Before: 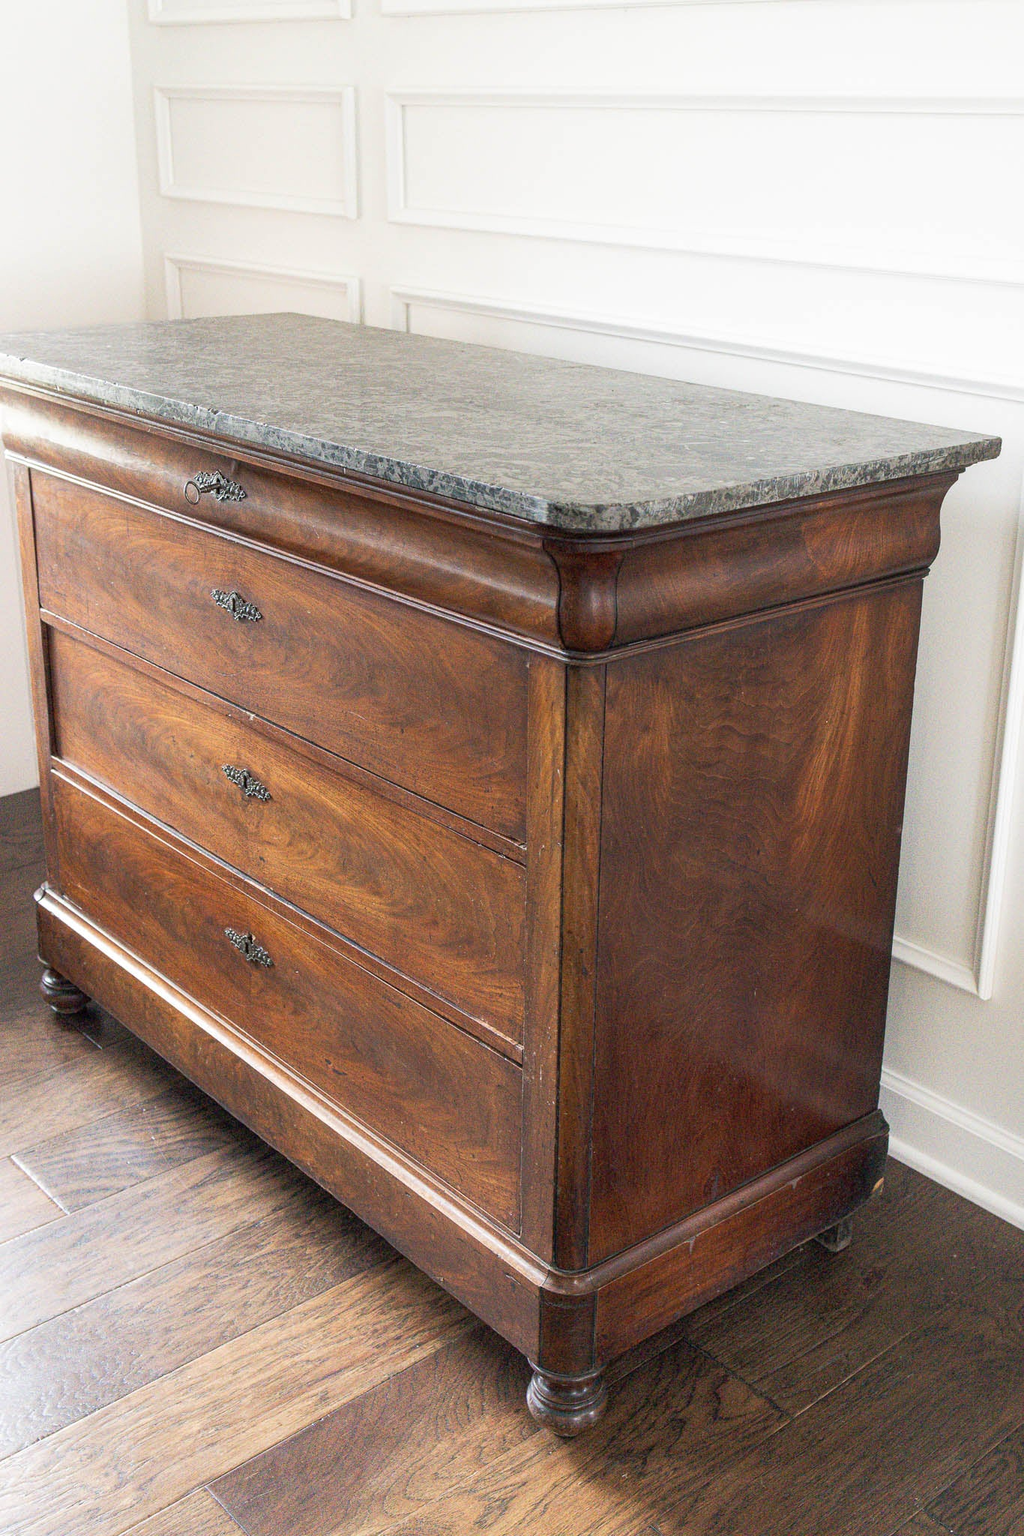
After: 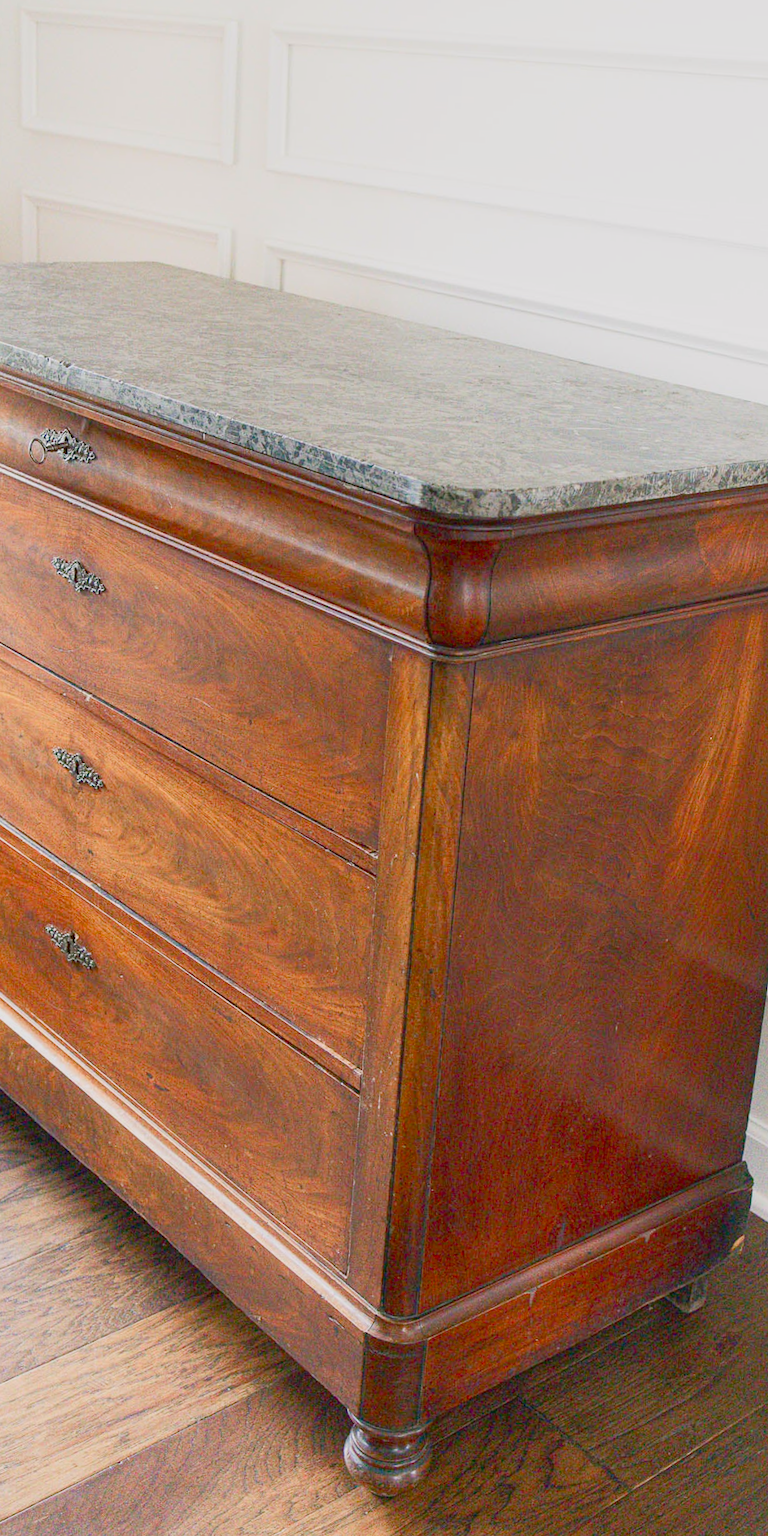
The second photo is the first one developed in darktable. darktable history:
crop and rotate: angle -3.27°, left 14.277%, top 0.028%, right 10.766%, bottom 0.028%
color balance rgb: shadows lift › chroma 1%, shadows lift › hue 113°, highlights gain › chroma 0.2%, highlights gain › hue 333°, perceptual saturation grading › global saturation 20%, perceptual saturation grading › highlights -50%, perceptual saturation grading › shadows 25%, contrast -30%
contrast brightness saturation: contrast 0.23, brightness 0.1, saturation 0.29
